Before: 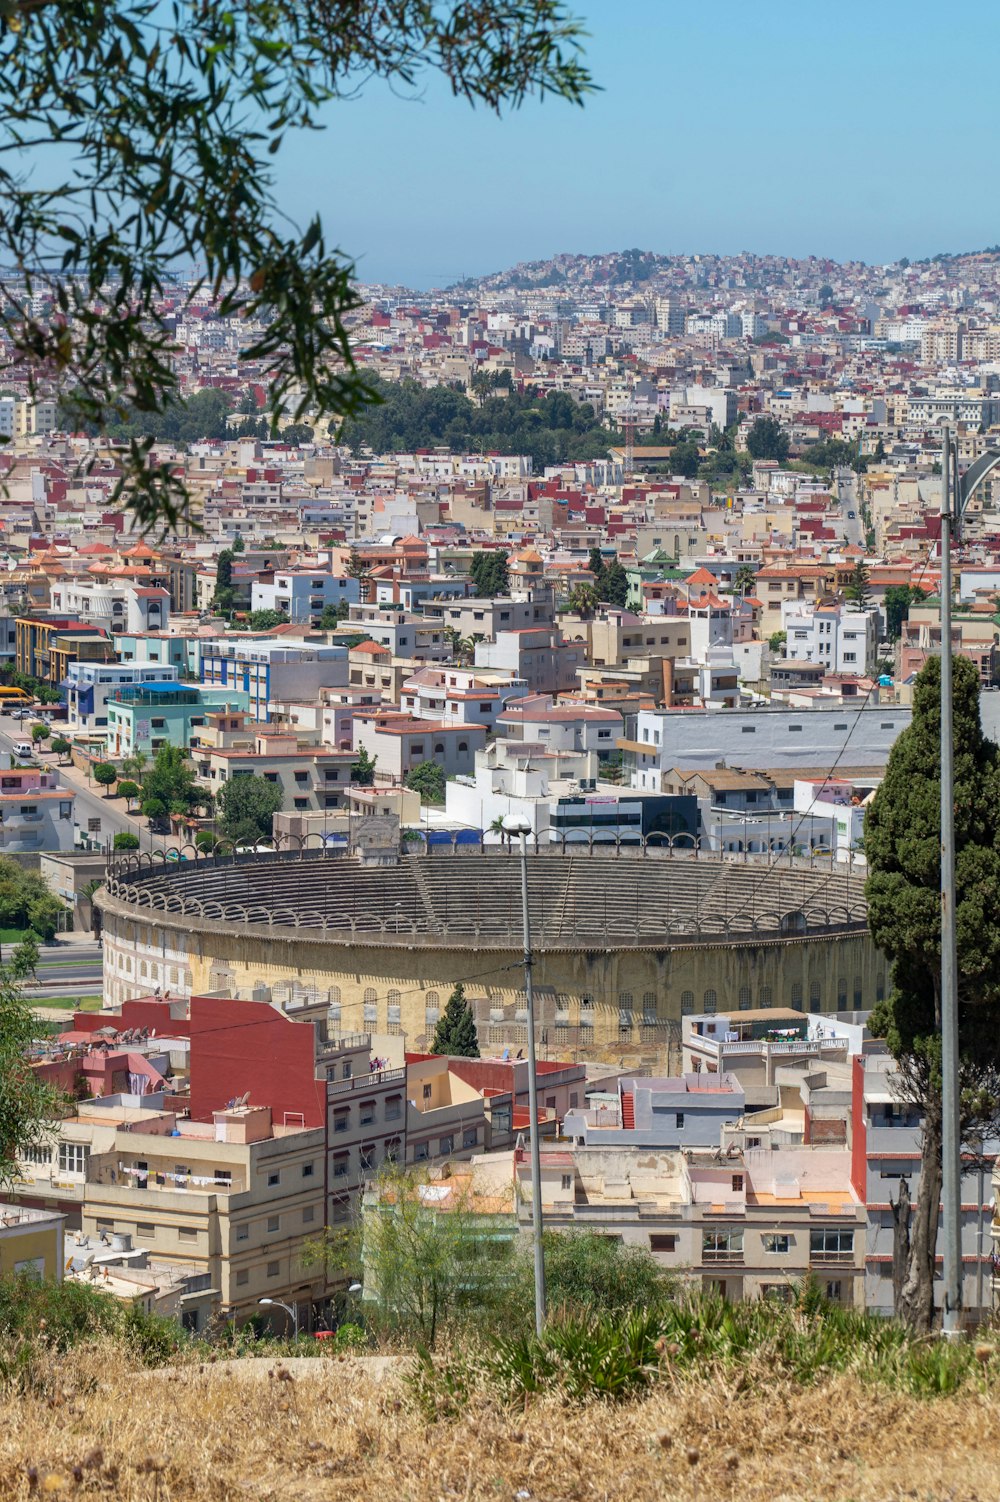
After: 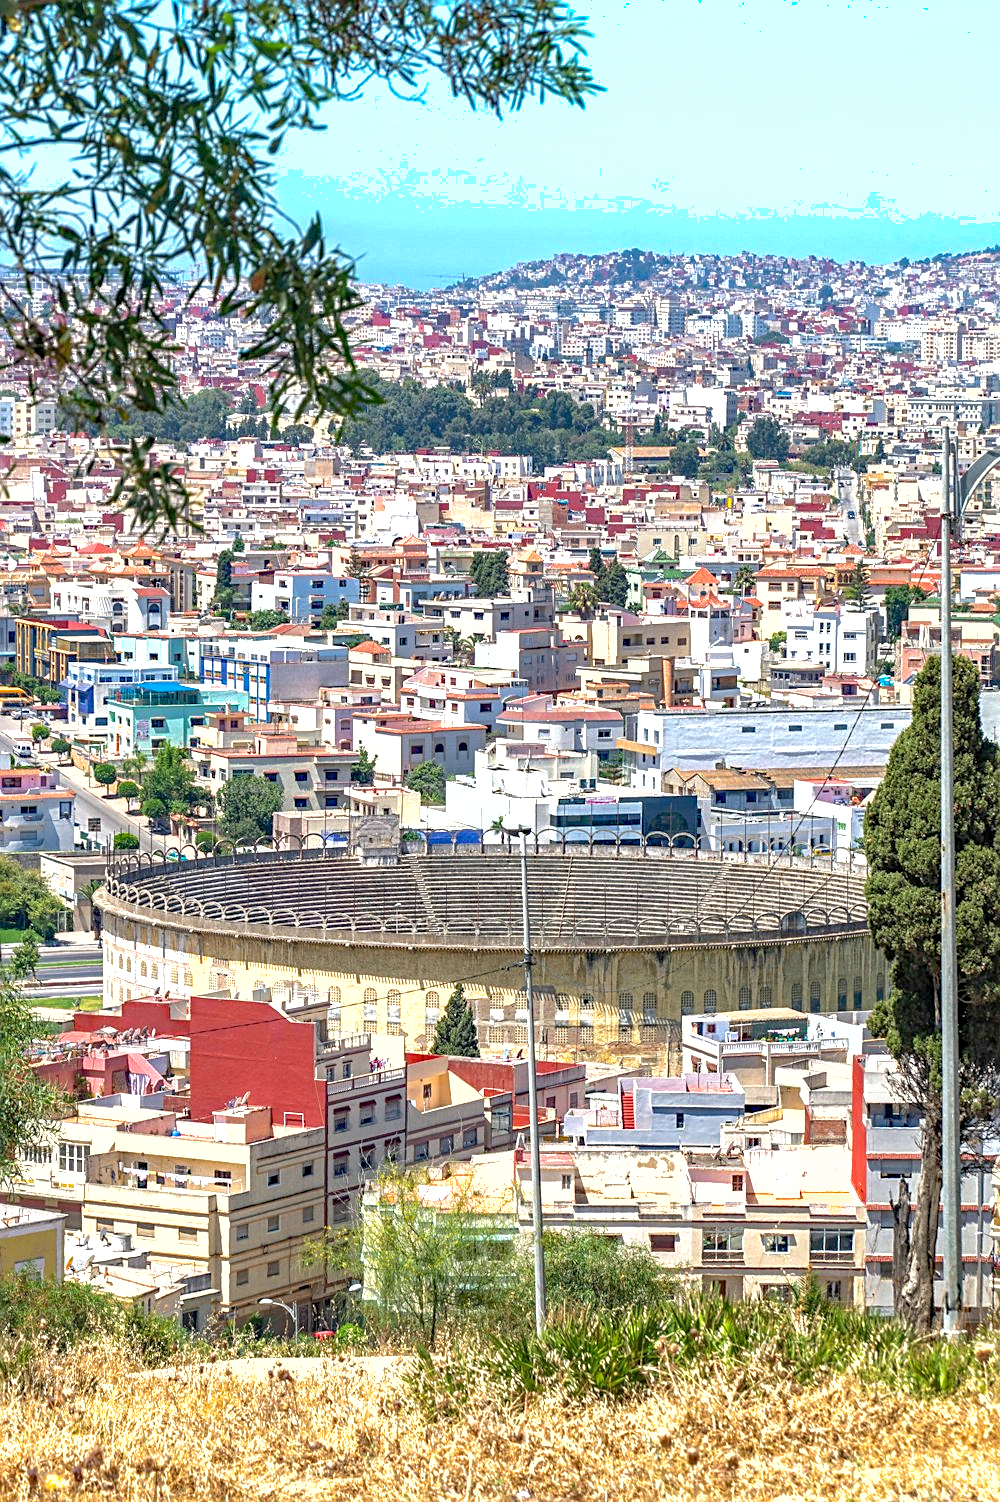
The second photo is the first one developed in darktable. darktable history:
haze removal: strength 0.29, distance 0.25, compatibility mode true, adaptive false
shadows and highlights: on, module defaults
local contrast: on, module defaults
exposure: black level correction 0, exposure 1.2 EV, compensate exposure bias true, compensate highlight preservation false
sharpen: on, module defaults
